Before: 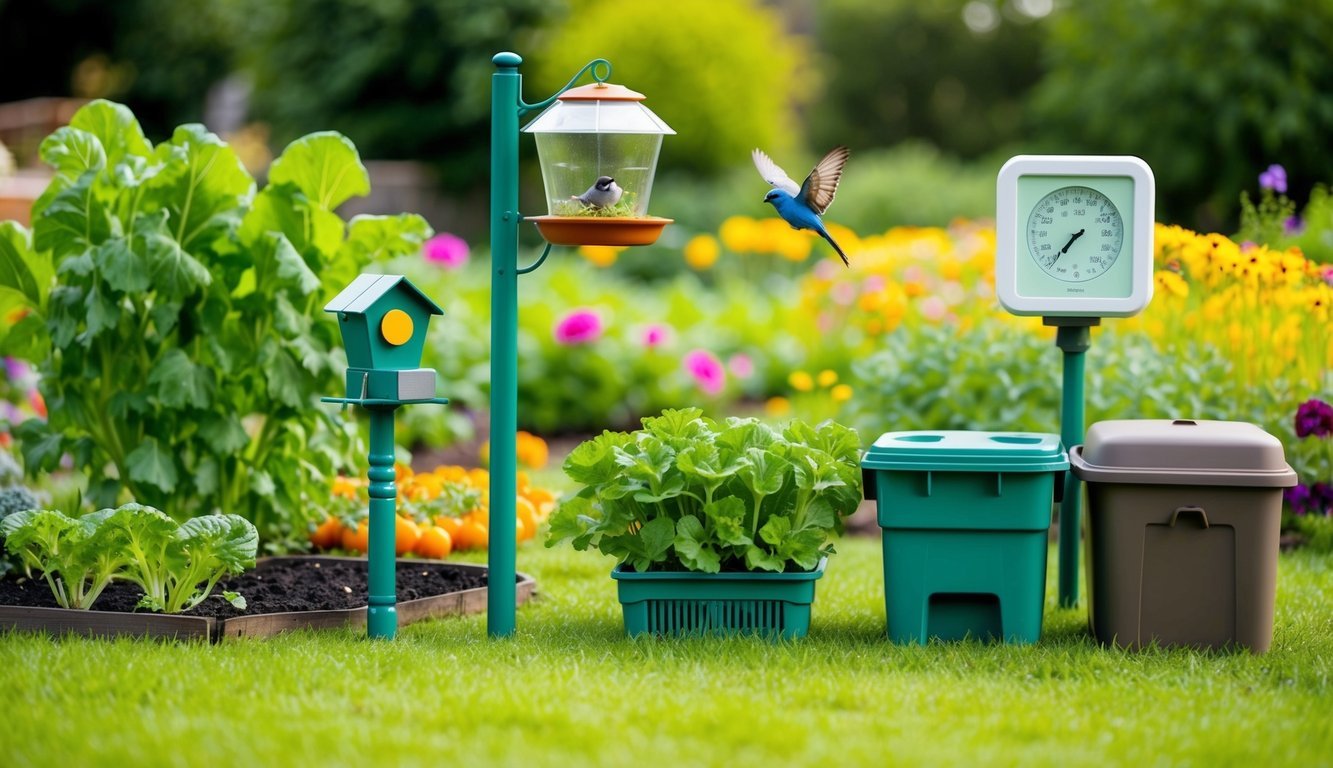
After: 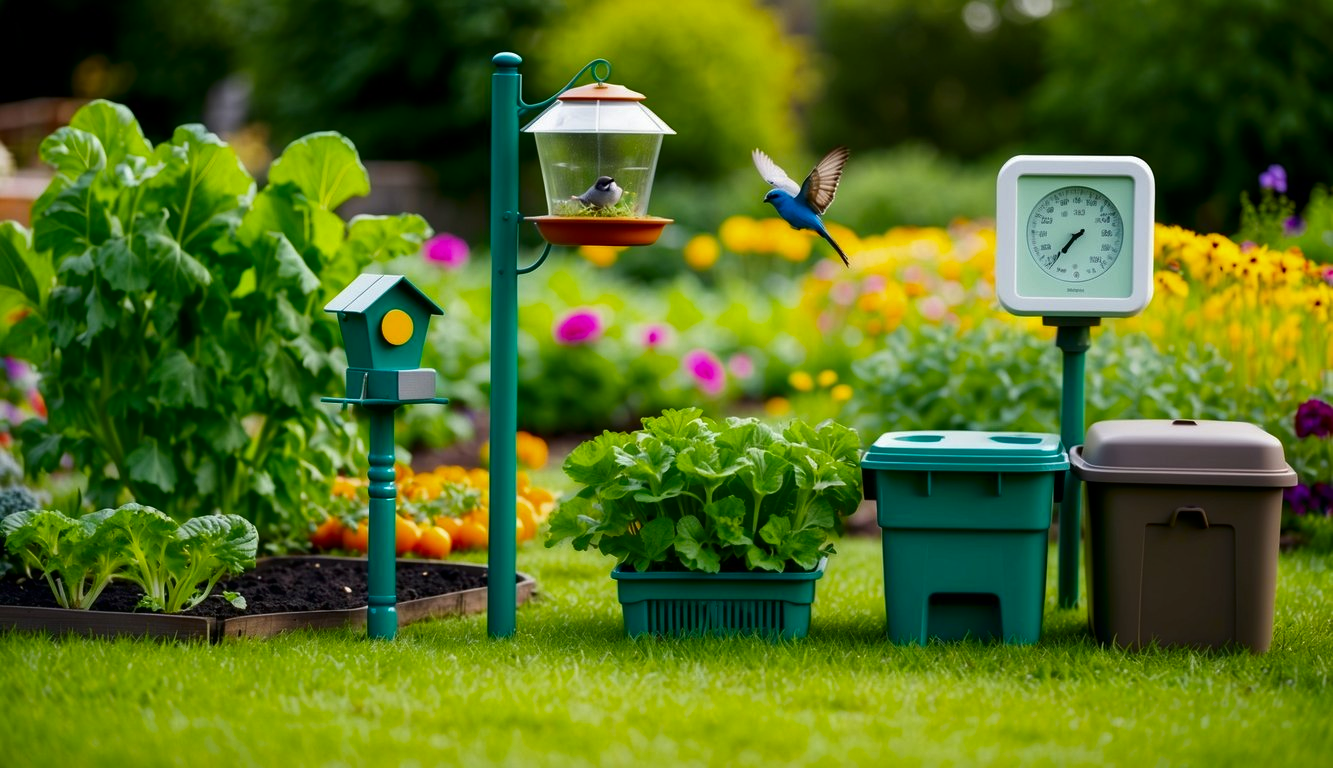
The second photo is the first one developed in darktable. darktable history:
contrast brightness saturation: brightness -0.217, saturation 0.075
